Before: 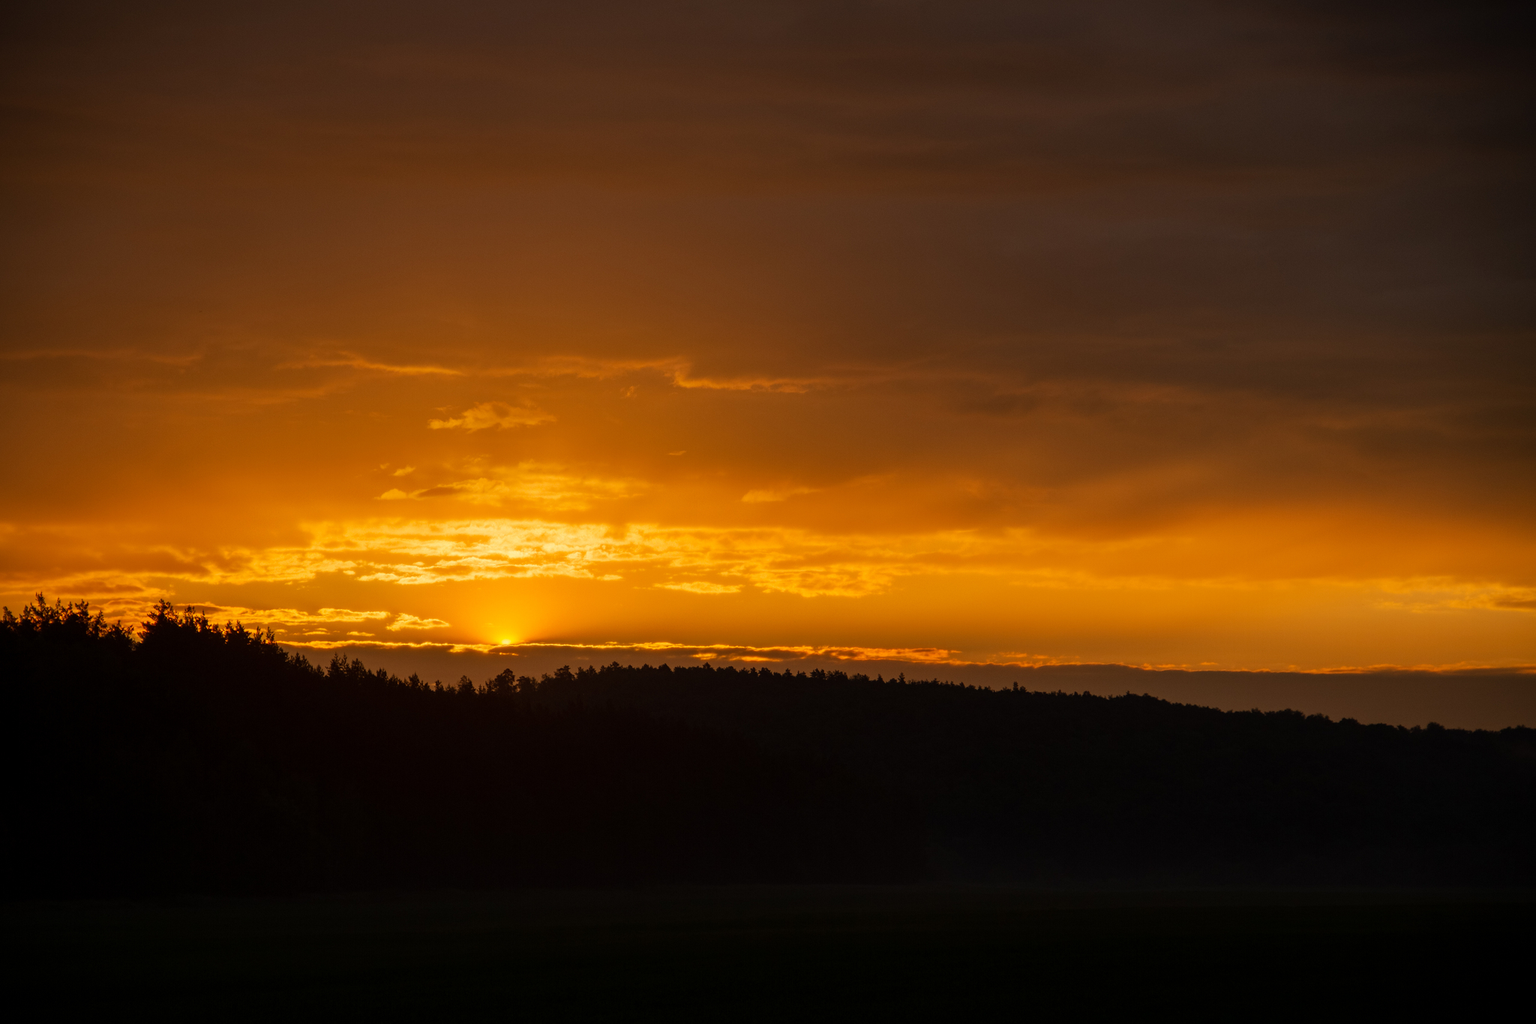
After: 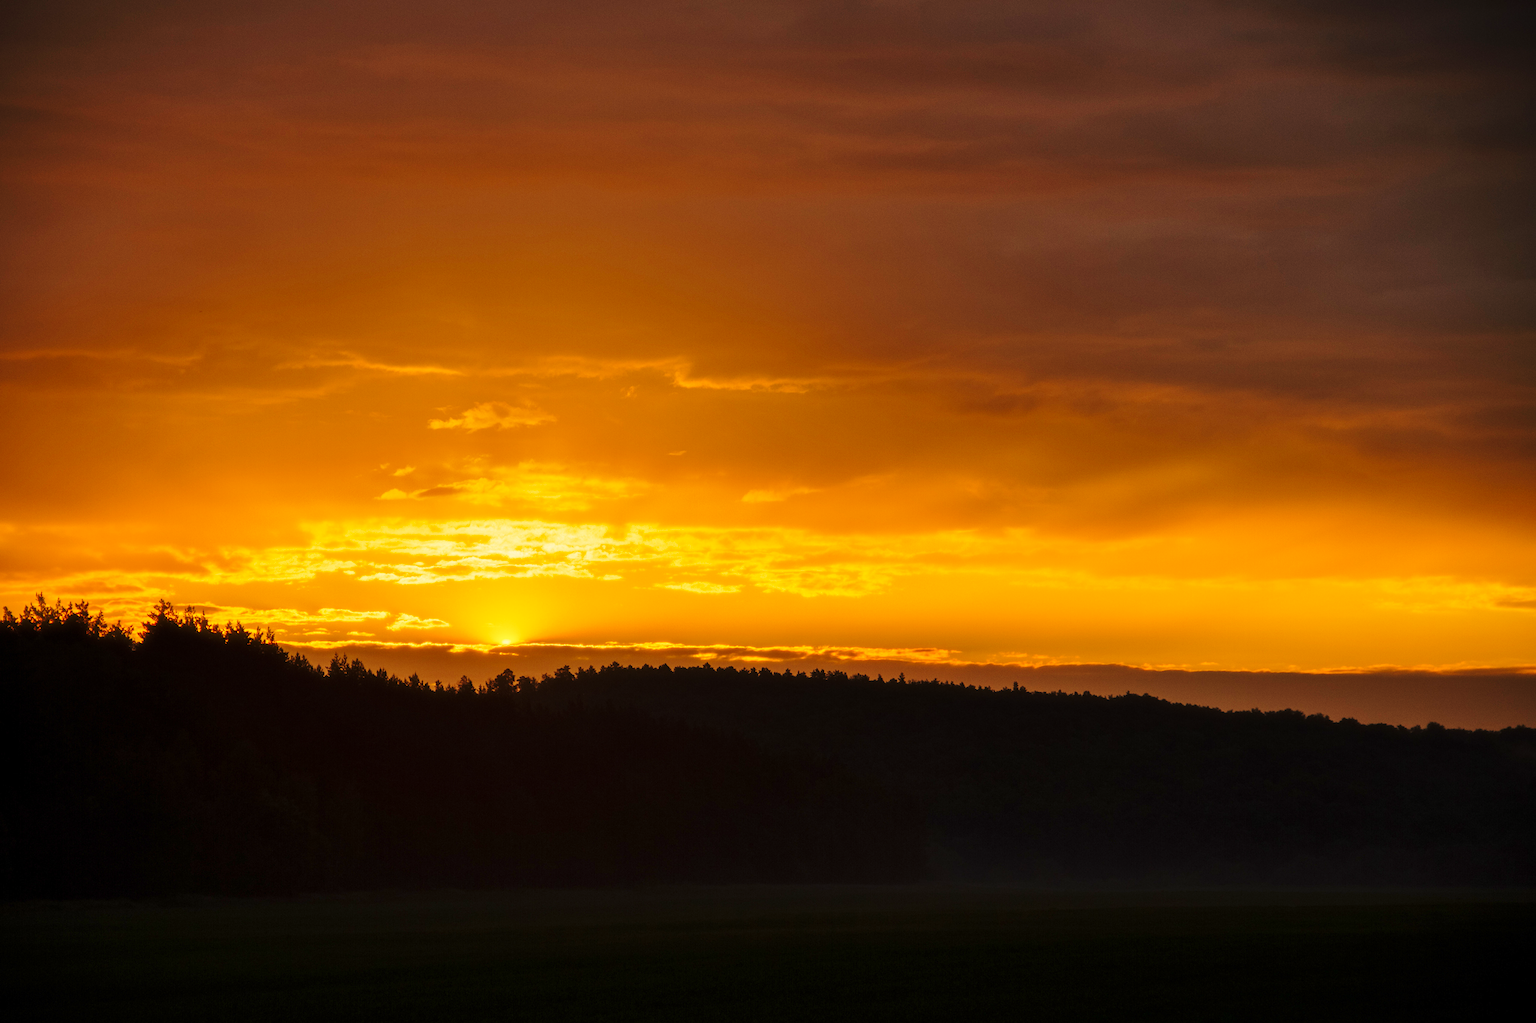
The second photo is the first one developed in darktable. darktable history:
base curve: curves: ch0 [(0, 0) (0.028, 0.03) (0.121, 0.232) (0.46, 0.748) (0.859, 0.968) (1, 1)], preserve colors none
shadows and highlights: soften with gaussian
haze removal: strength -0.09, distance 0.358, compatibility mode true, adaptive false
